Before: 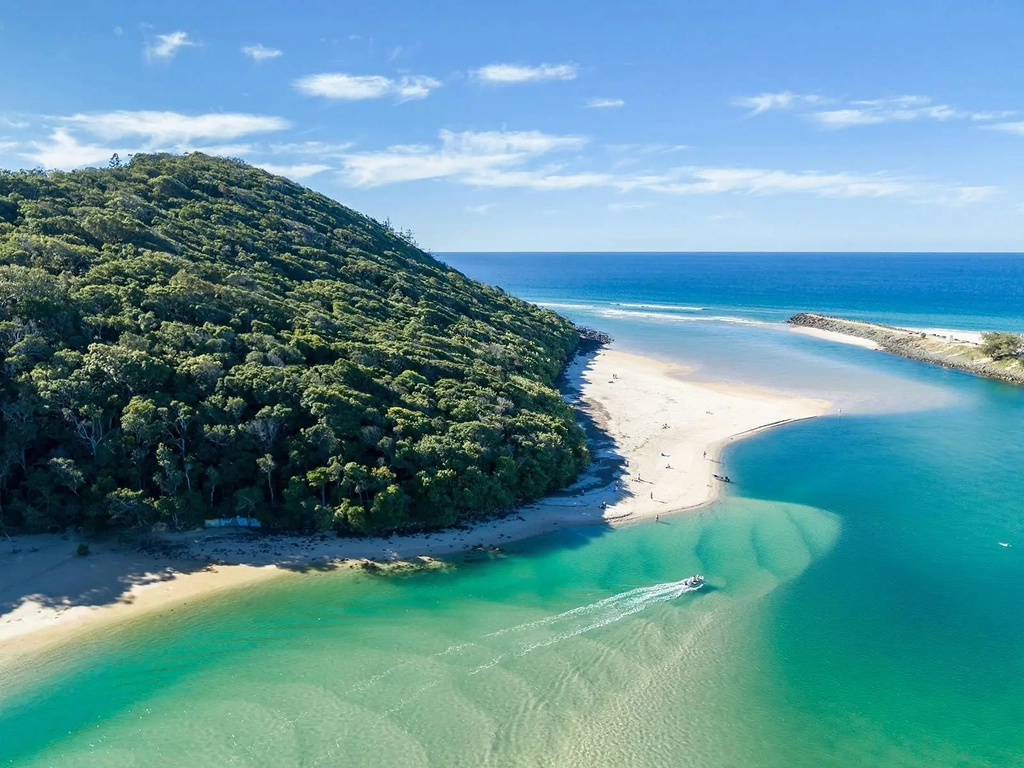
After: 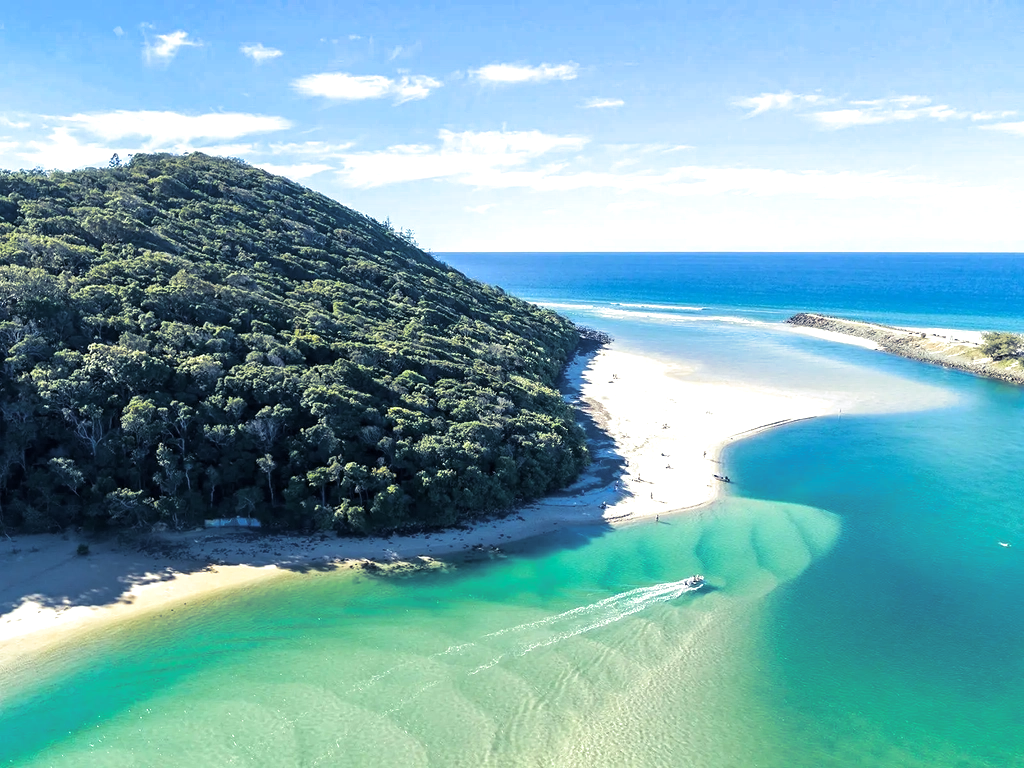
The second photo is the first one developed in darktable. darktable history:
exposure: black level correction 0.001, exposure 0.5 EV, compensate exposure bias true, compensate highlight preservation false
split-toning: shadows › hue 230.4°
